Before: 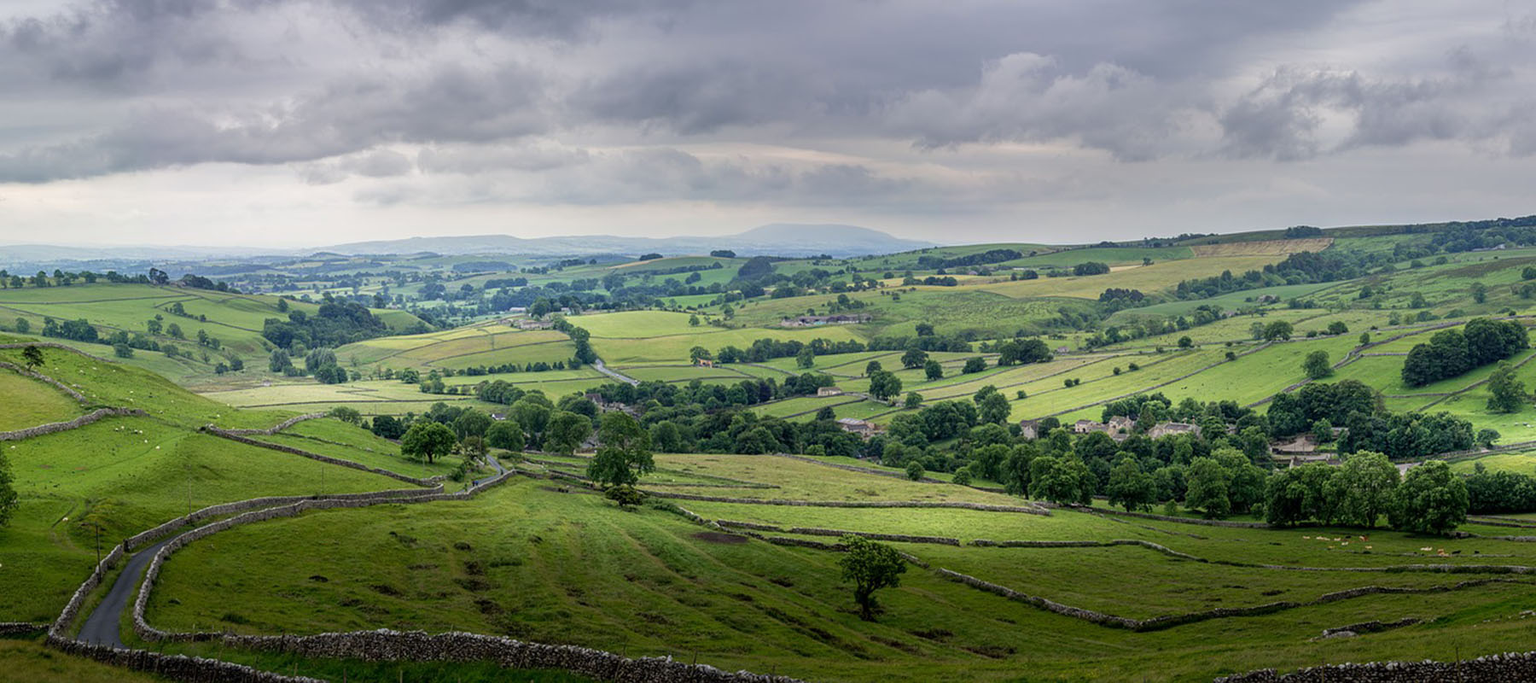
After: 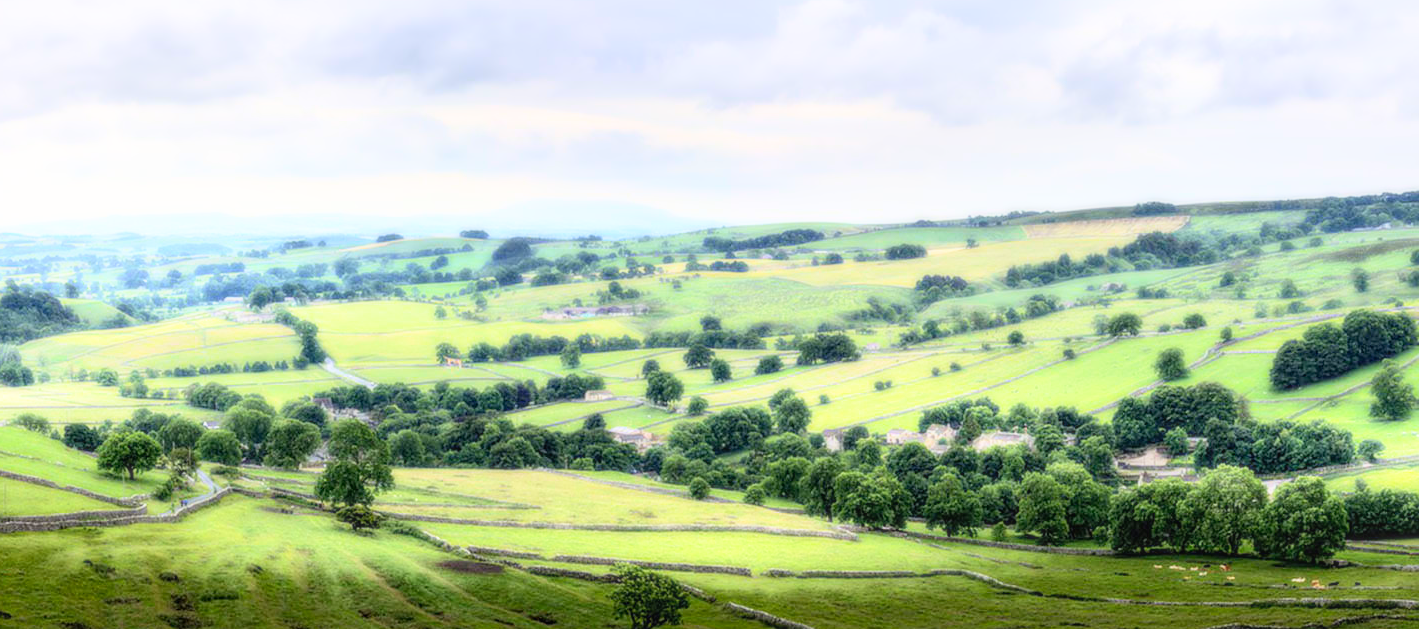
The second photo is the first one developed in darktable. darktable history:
sharpen: amount 0.2
local contrast: on, module defaults
base curve: curves: ch0 [(0, 0) (0.088, 0.125) (0.176, 0.251) (0.354, 0.501) (0.613, 0.749) (1, 0.877)], preserve colors none
crop and rotate: left 20.74%, top 7.912%, right 0.375%, bottom 13.378%
color correction: saturation 1.11
exposure: compensate highlight preservation false
bloom: size 0%, threshold 54.82%, strength 8.31%
contrast brightness saturation: contrast -0.1, brightness 0.05, saturation 0.08
